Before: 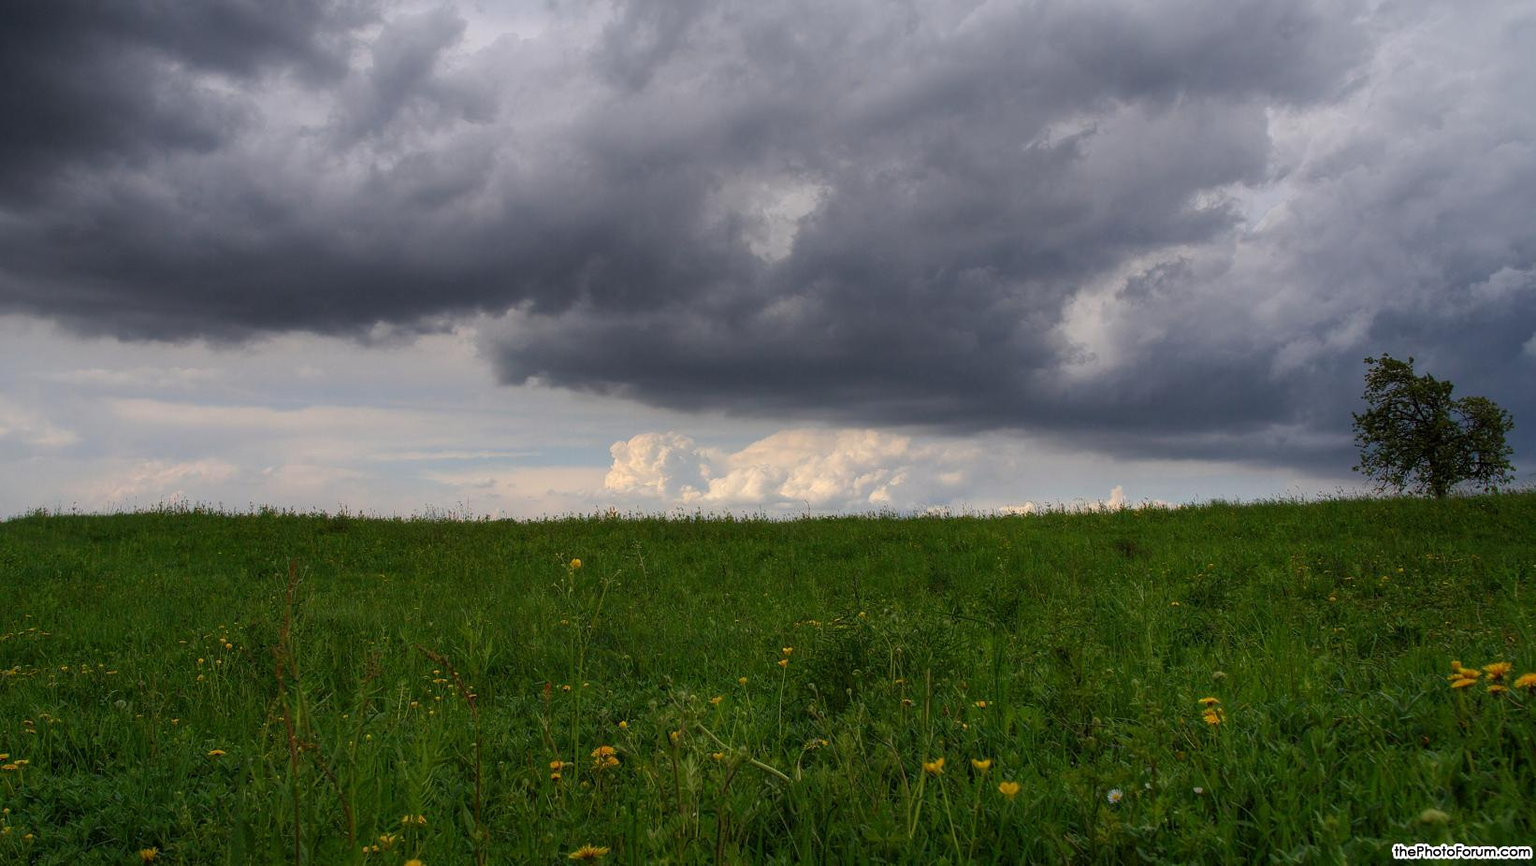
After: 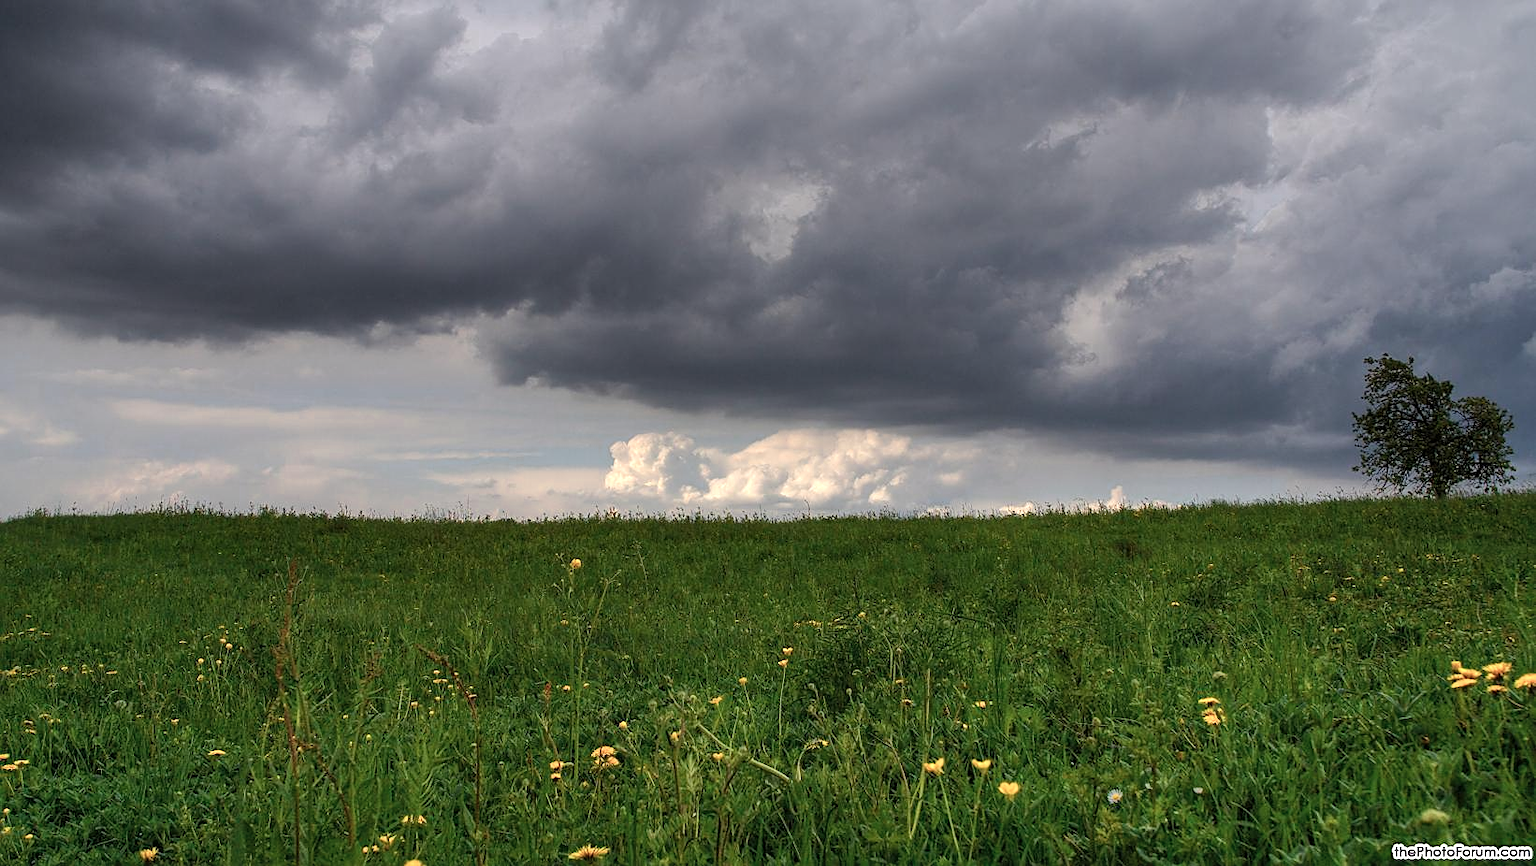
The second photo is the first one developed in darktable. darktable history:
shadows and highlights: shadows 52.6, soften with gaussian
sharpen: on, module defaults
color zones: curves: ch0 [(0.018, 0.548) (0.224, 0.64) (0.425, 0.447) (0.675, 0.575) (0.732, 0.579)]; ch1 [(0.066, 0.487) (0.25, 0.5) (0.404, 0.43) (0.75, 0.421) (0.956, 0.421)]; ch2 [(0.044, 0.561) (0.215, 0.465) (0.399, 0.544) (0.465, 0.548) (0.614, 0.447) (0.724, 0.43) (0.882, 0.623) (0.956, 0.632)]
